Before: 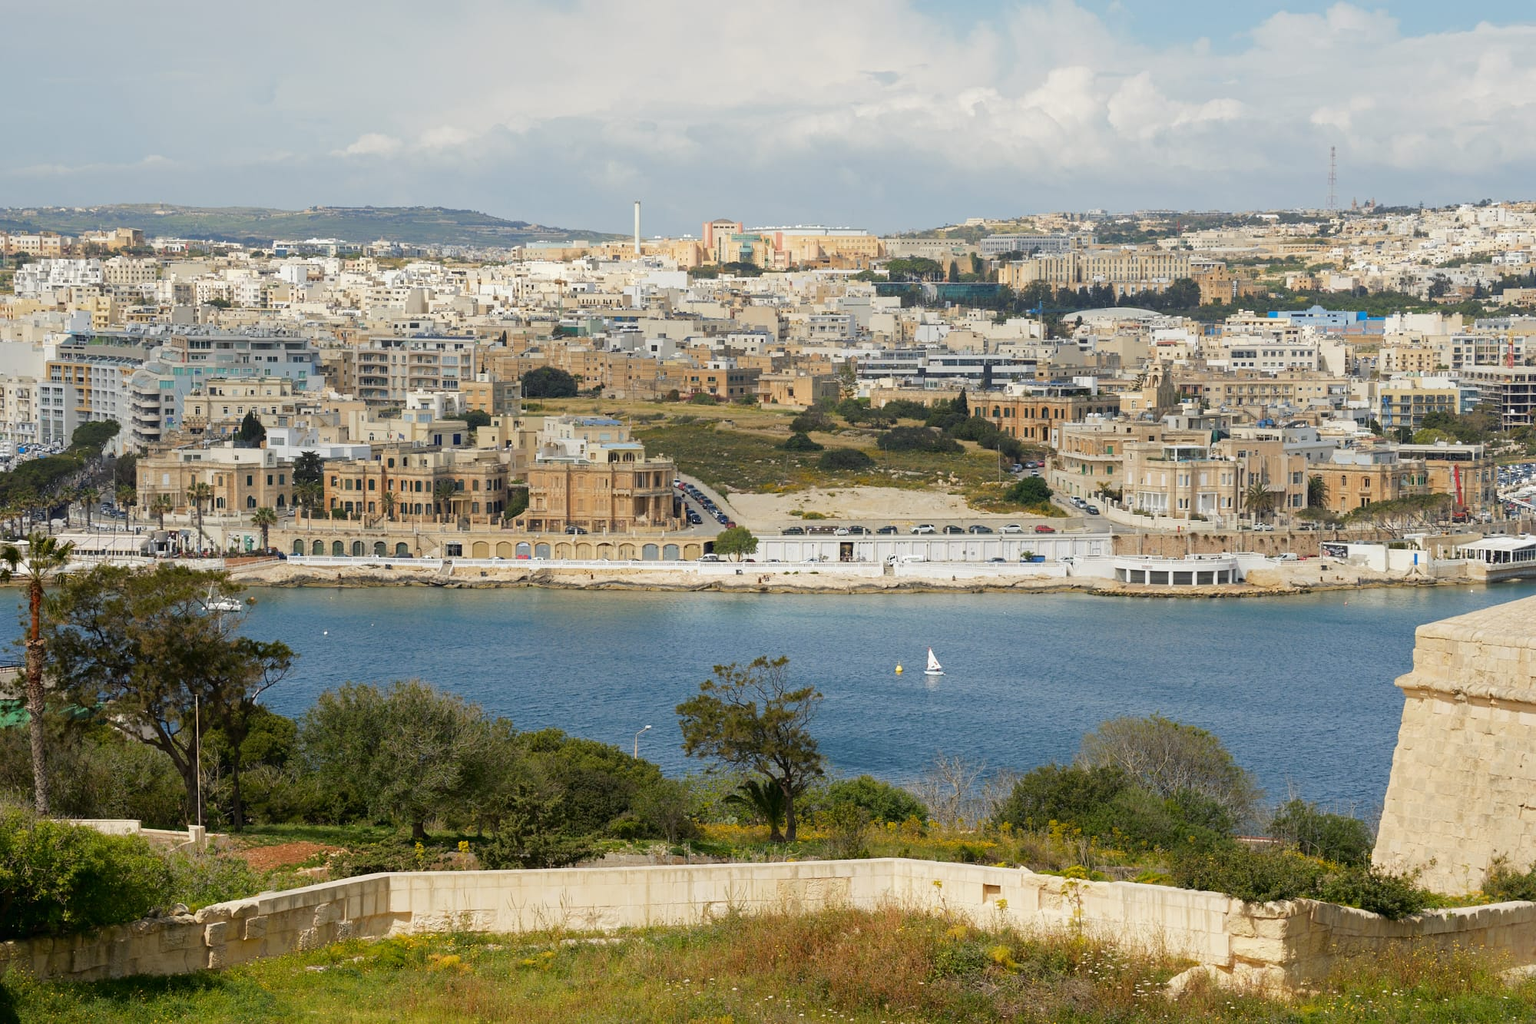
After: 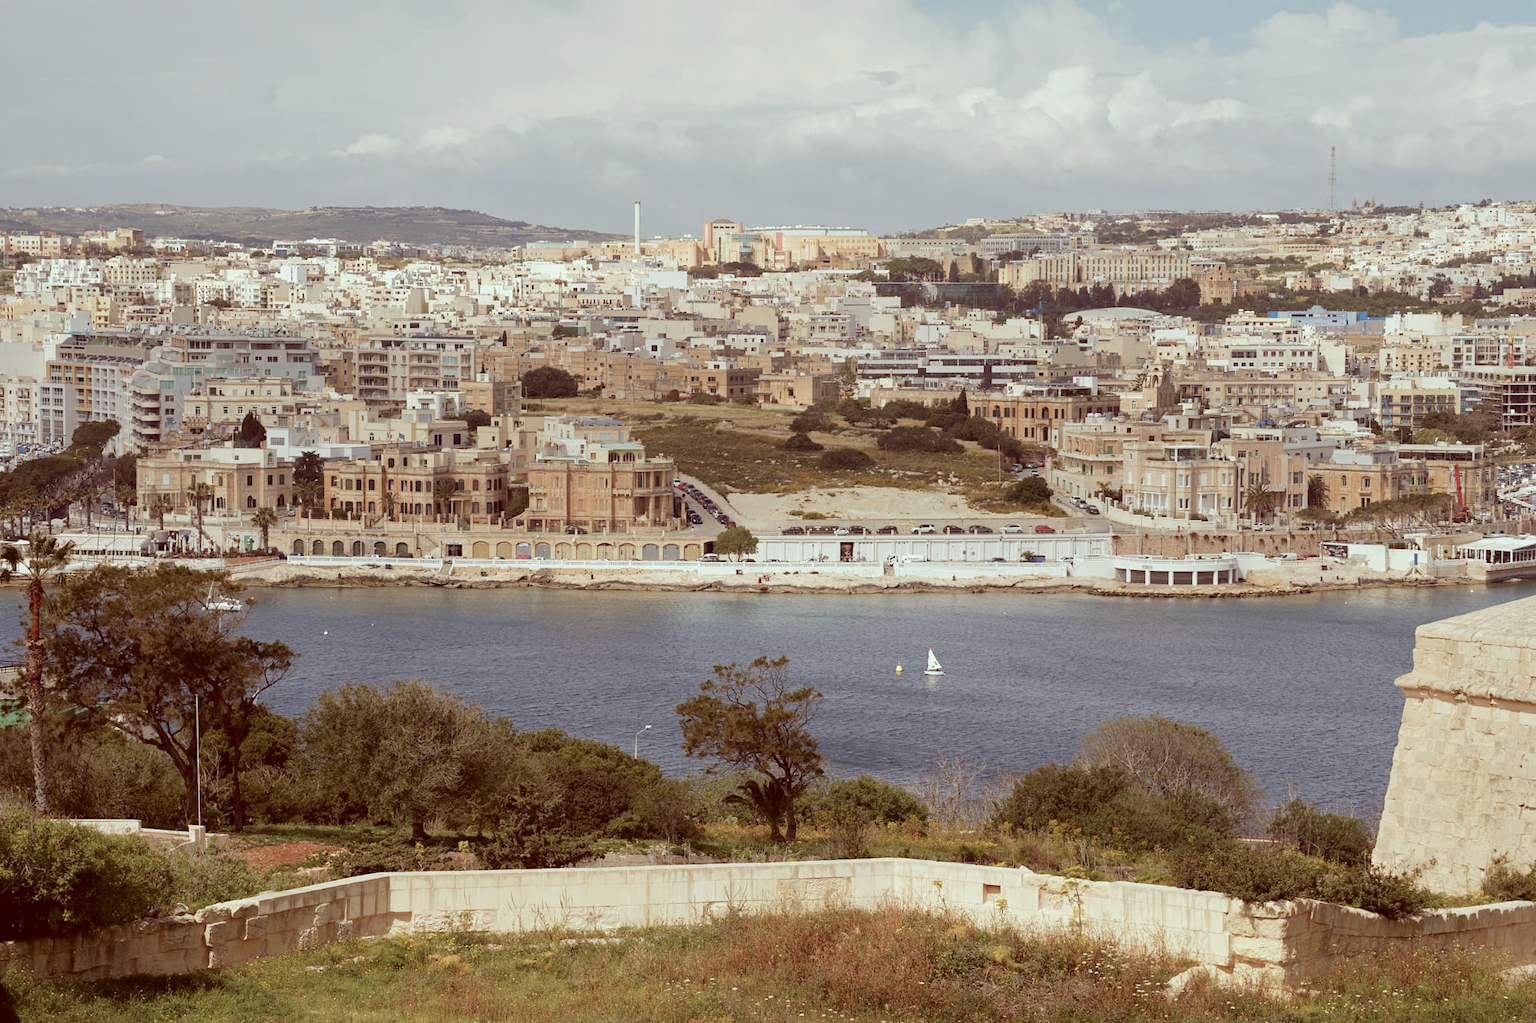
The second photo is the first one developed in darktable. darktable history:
color balance: input saturation 100.43%, contrast fulcrum 14.22%, output saturation 70.41%
color correction: highlights a* -7.23, highlights b* -0.161, shadows a* 20.08, shadows b* 11.73
